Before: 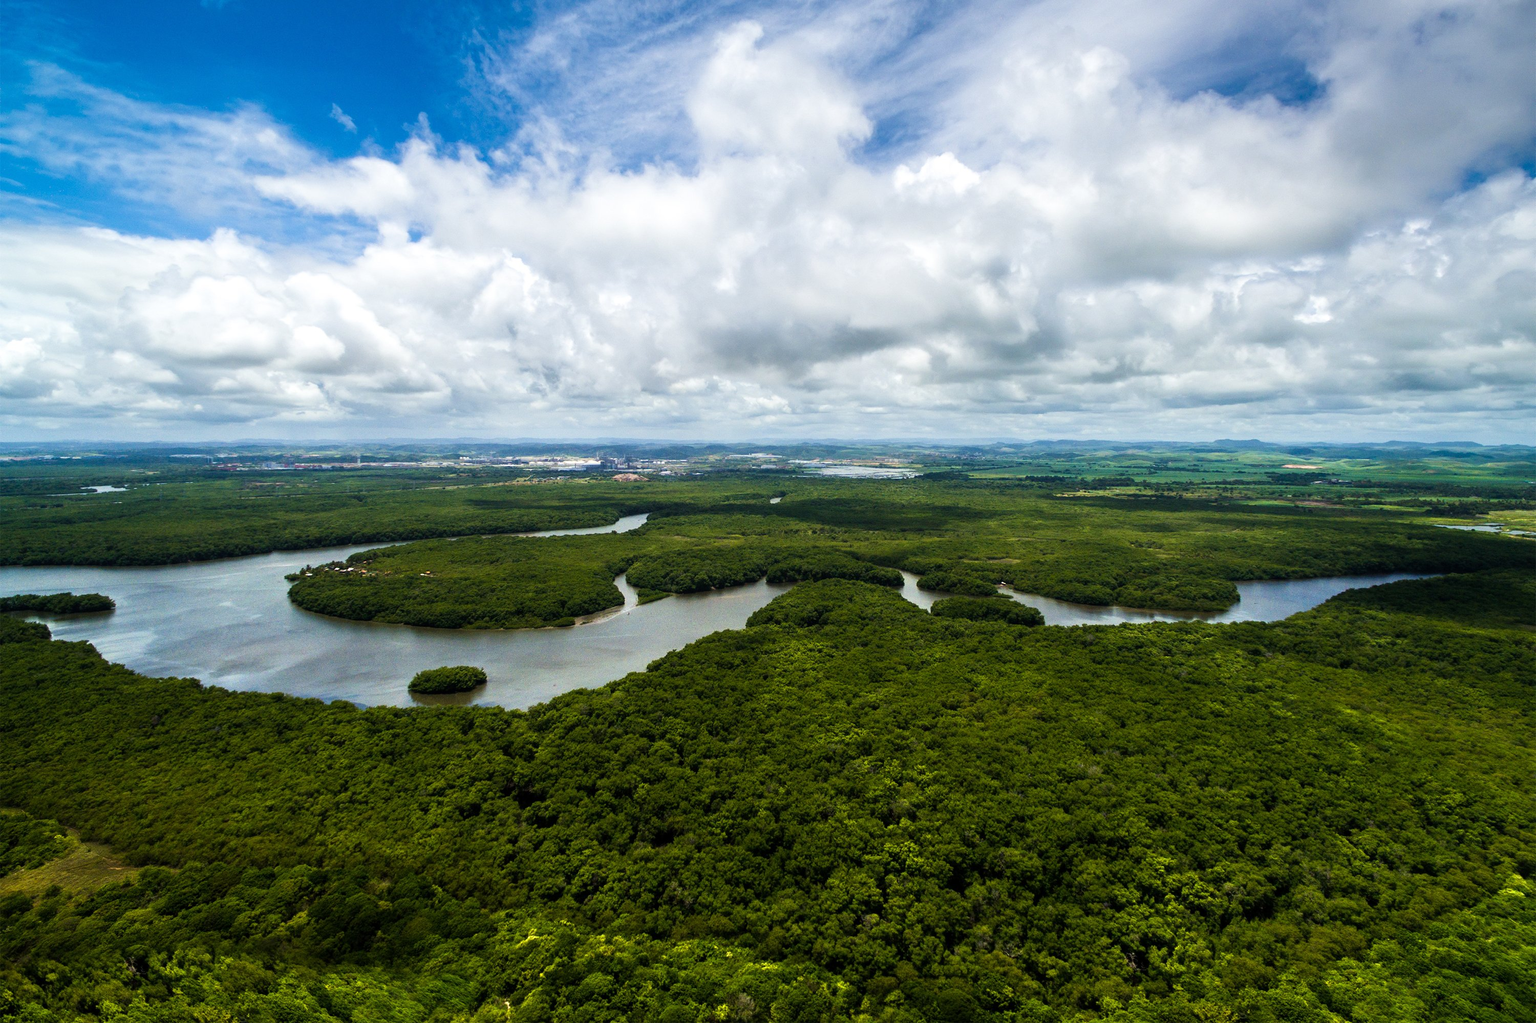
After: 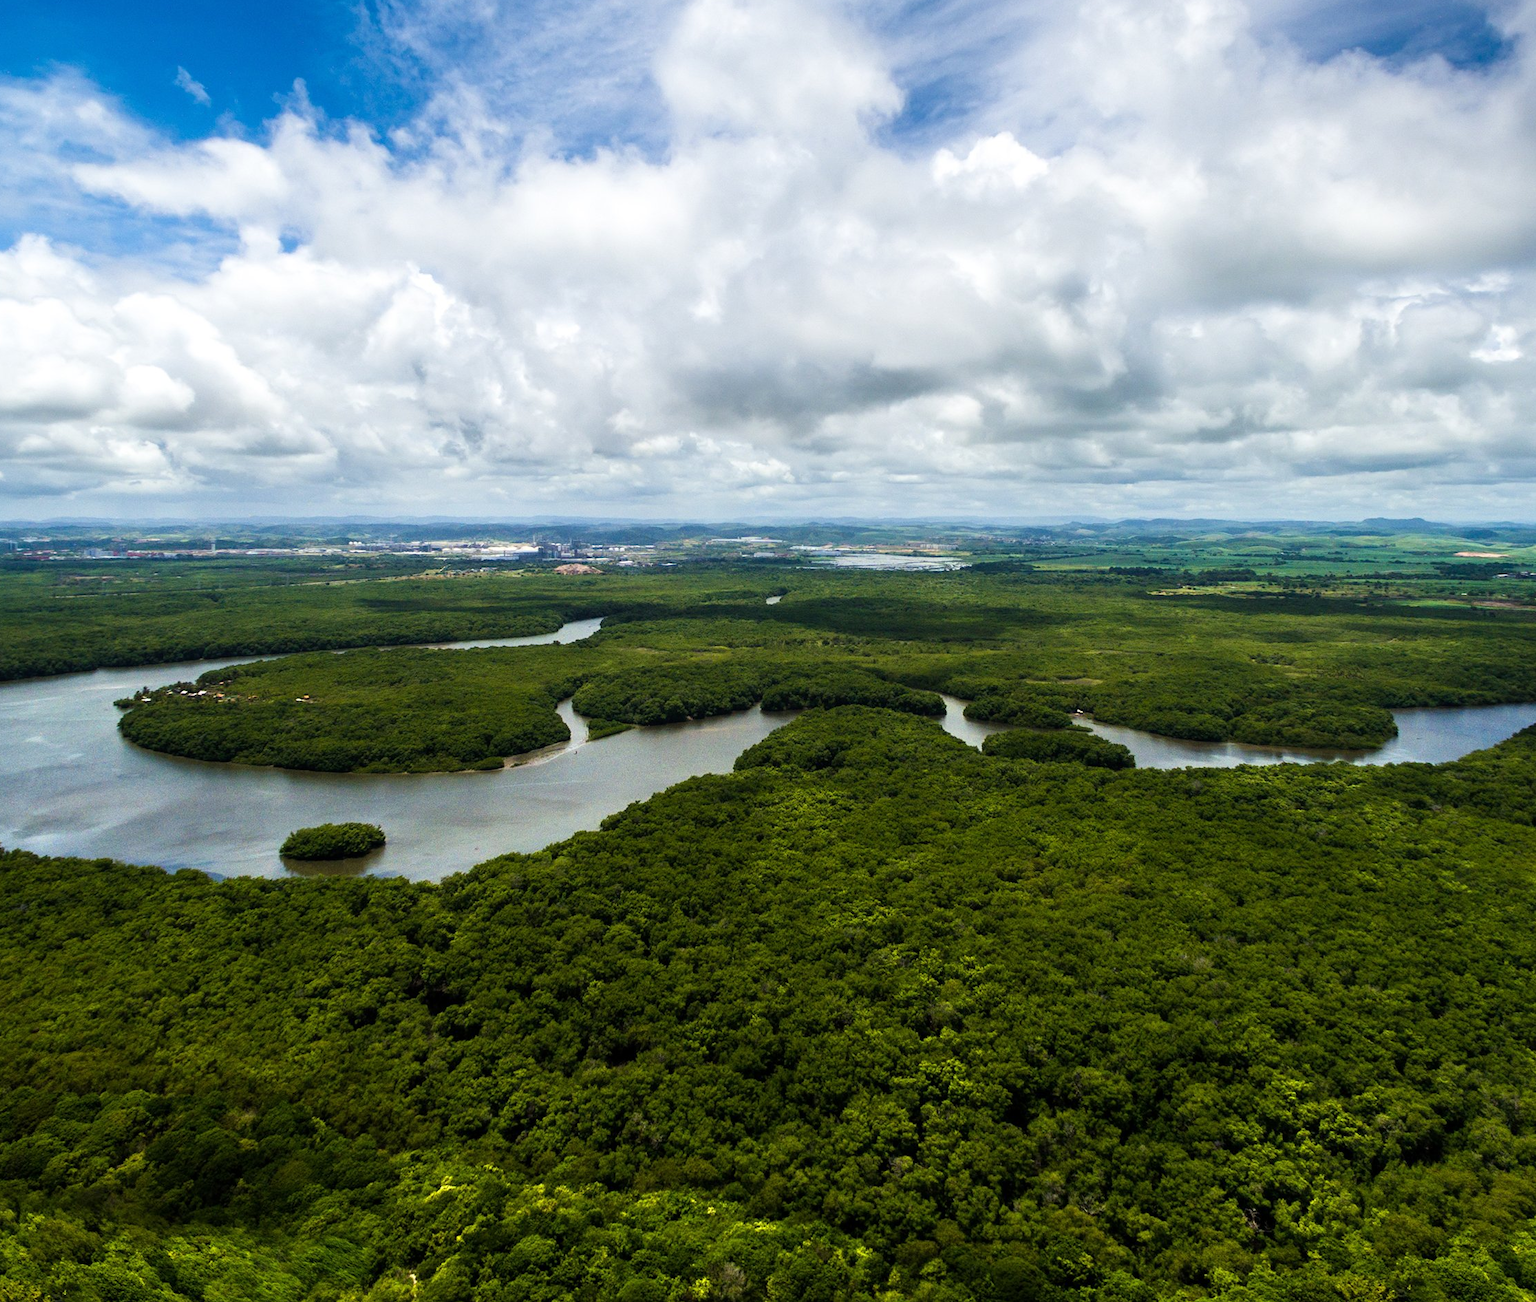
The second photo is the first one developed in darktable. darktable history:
crop and rotate: left 13.061%, top 5.322%, right 12.529%
